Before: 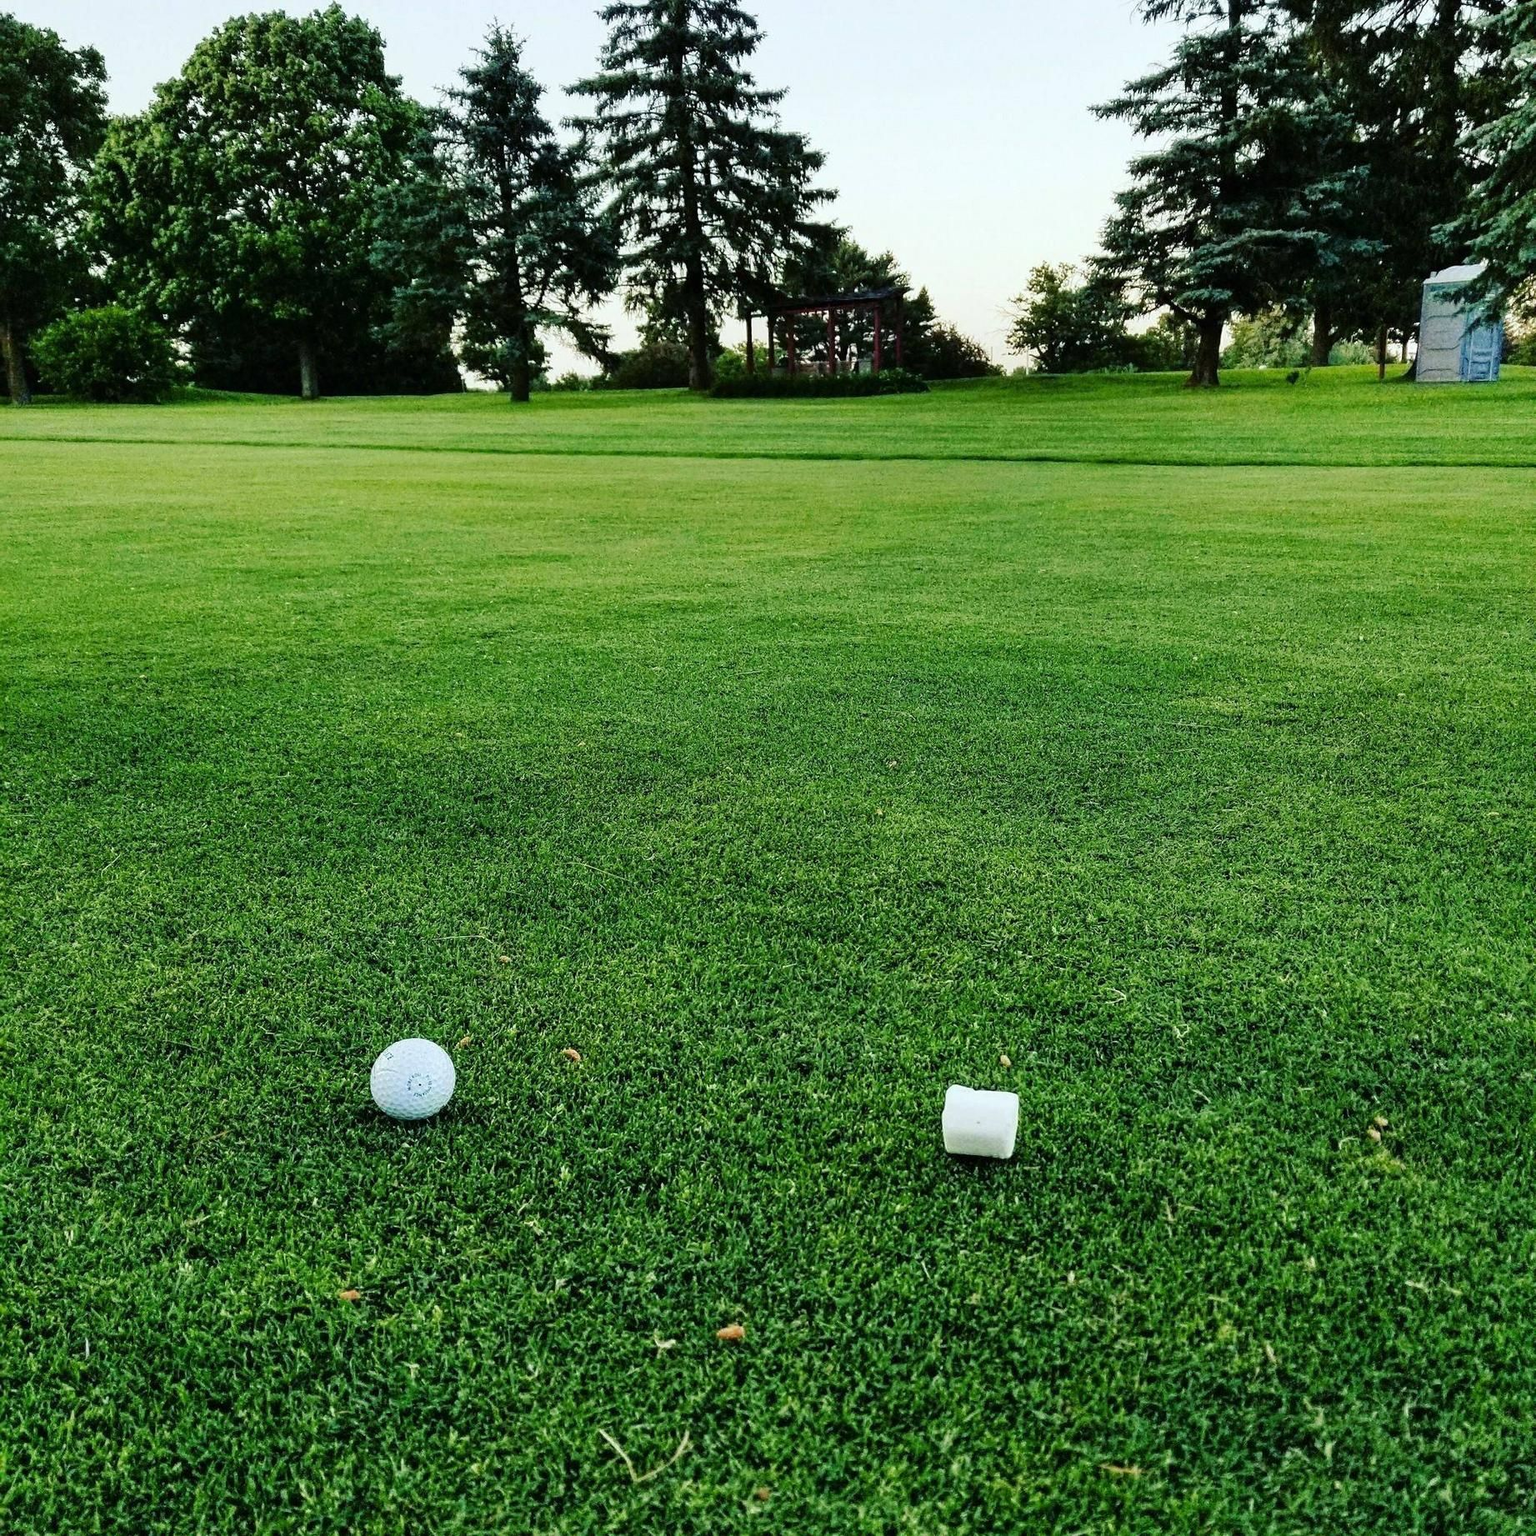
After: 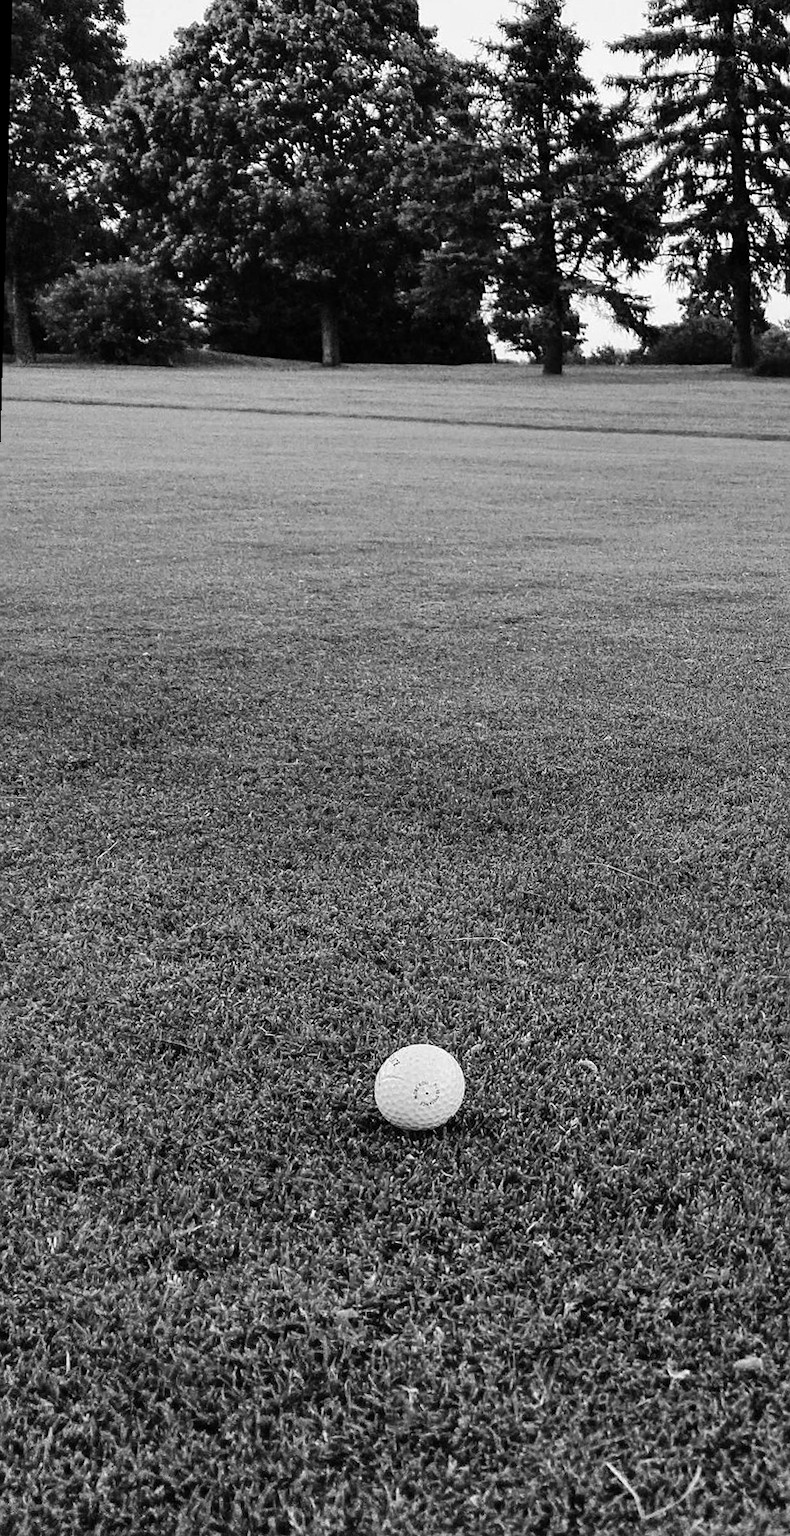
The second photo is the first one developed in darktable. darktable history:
crop and rotate: left 0%, top 0%, right 50.845%
sharpen: amount 0.2
rotate and perspective: rotation 1.57°, crop left 0.018, crop right 0.982, crop top 0.039, crop bottom 0.961
monochrome: on, module defaults
